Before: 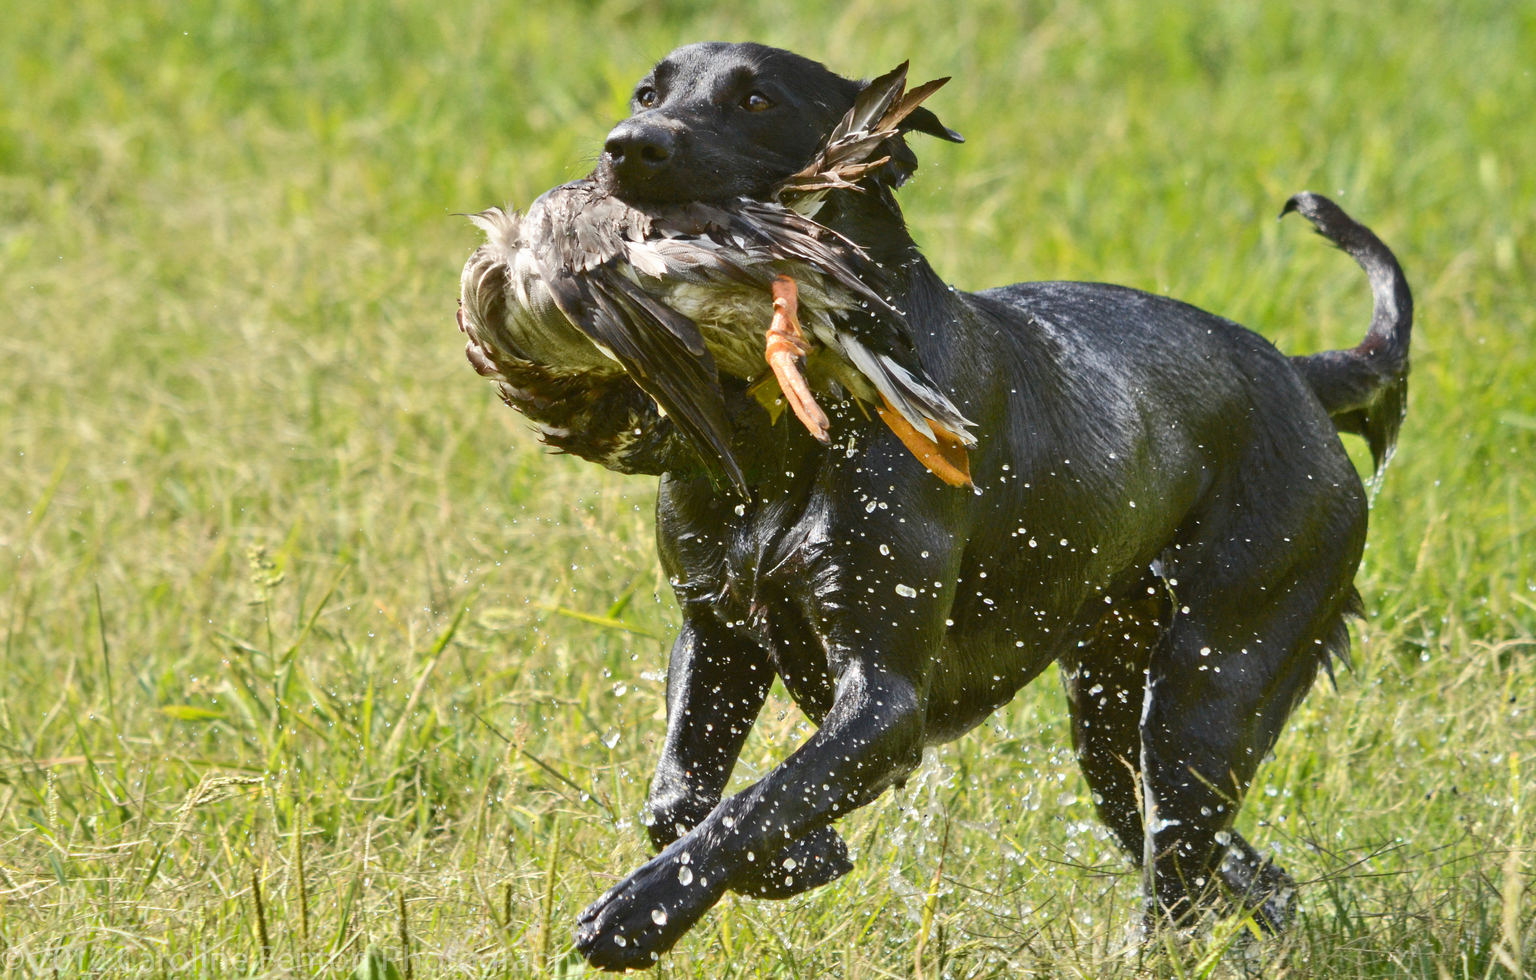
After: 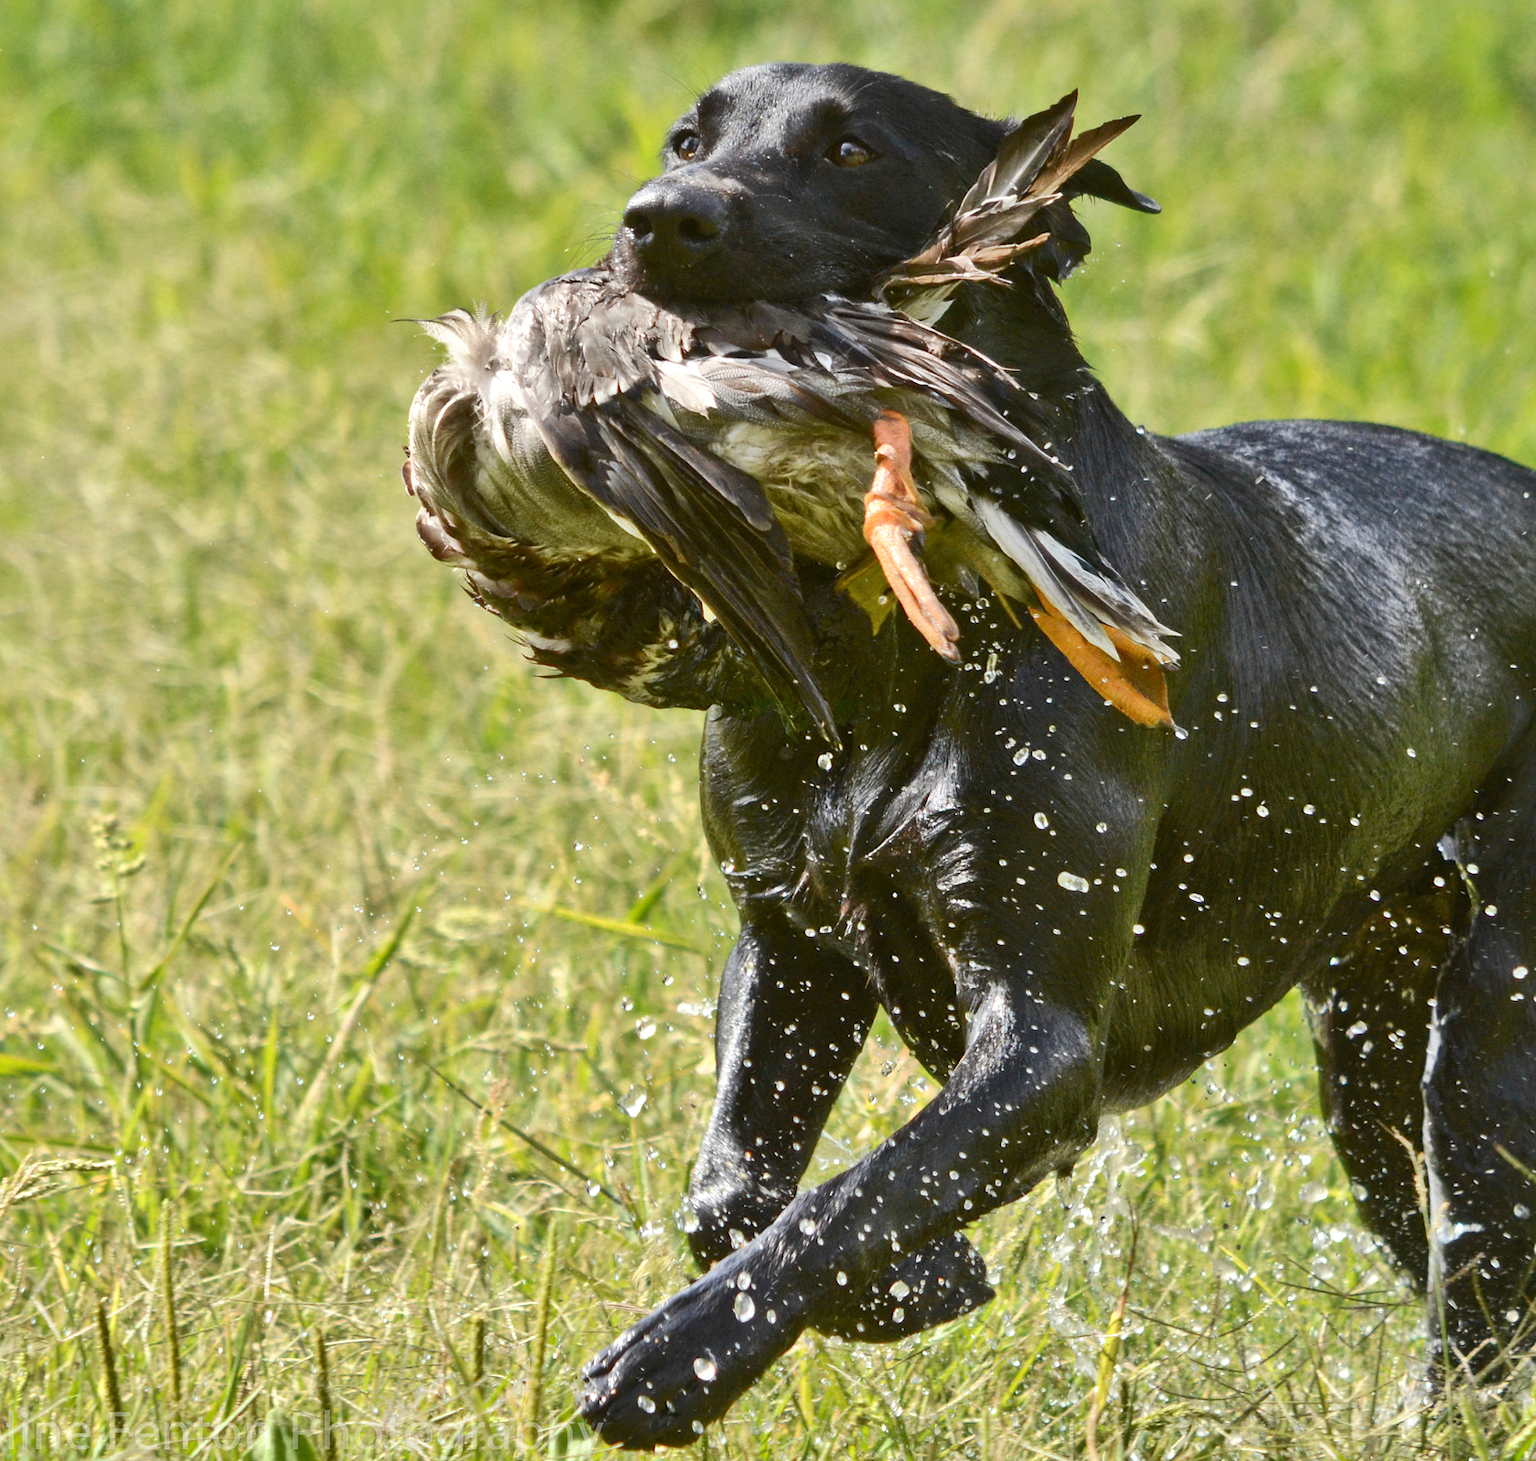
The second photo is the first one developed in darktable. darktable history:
crop and rotate: left 12.249%, right 20.763%
local contrast: mode bilateral grid, contrast 19, coarseness 49, detail 120%, midtone range 0.2
